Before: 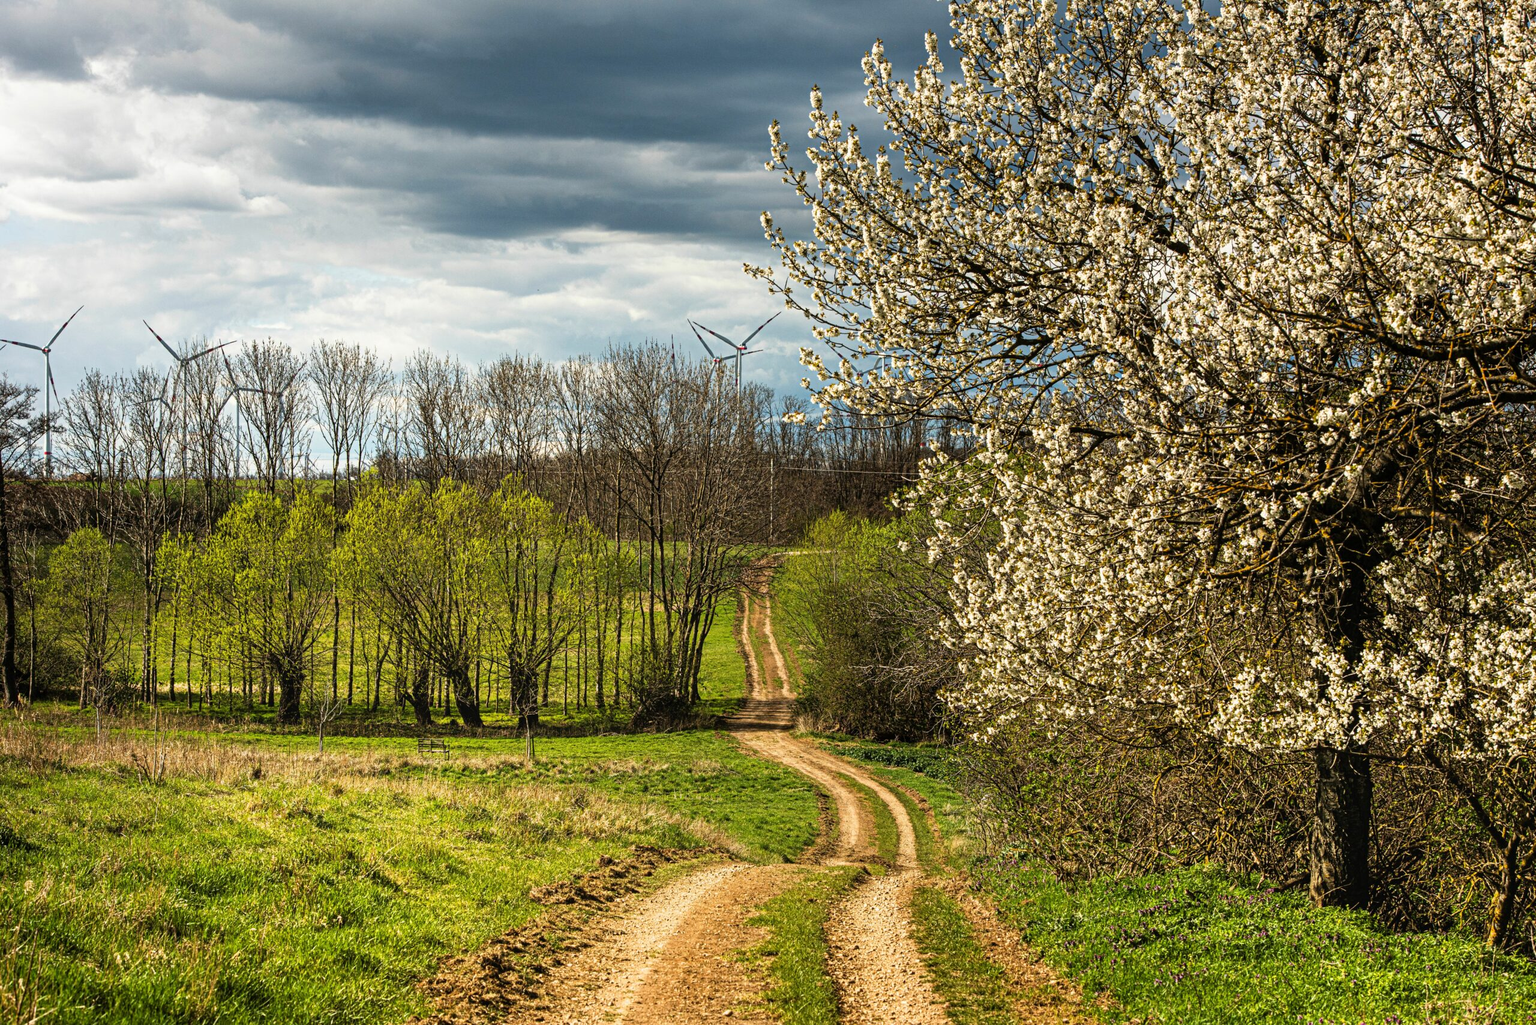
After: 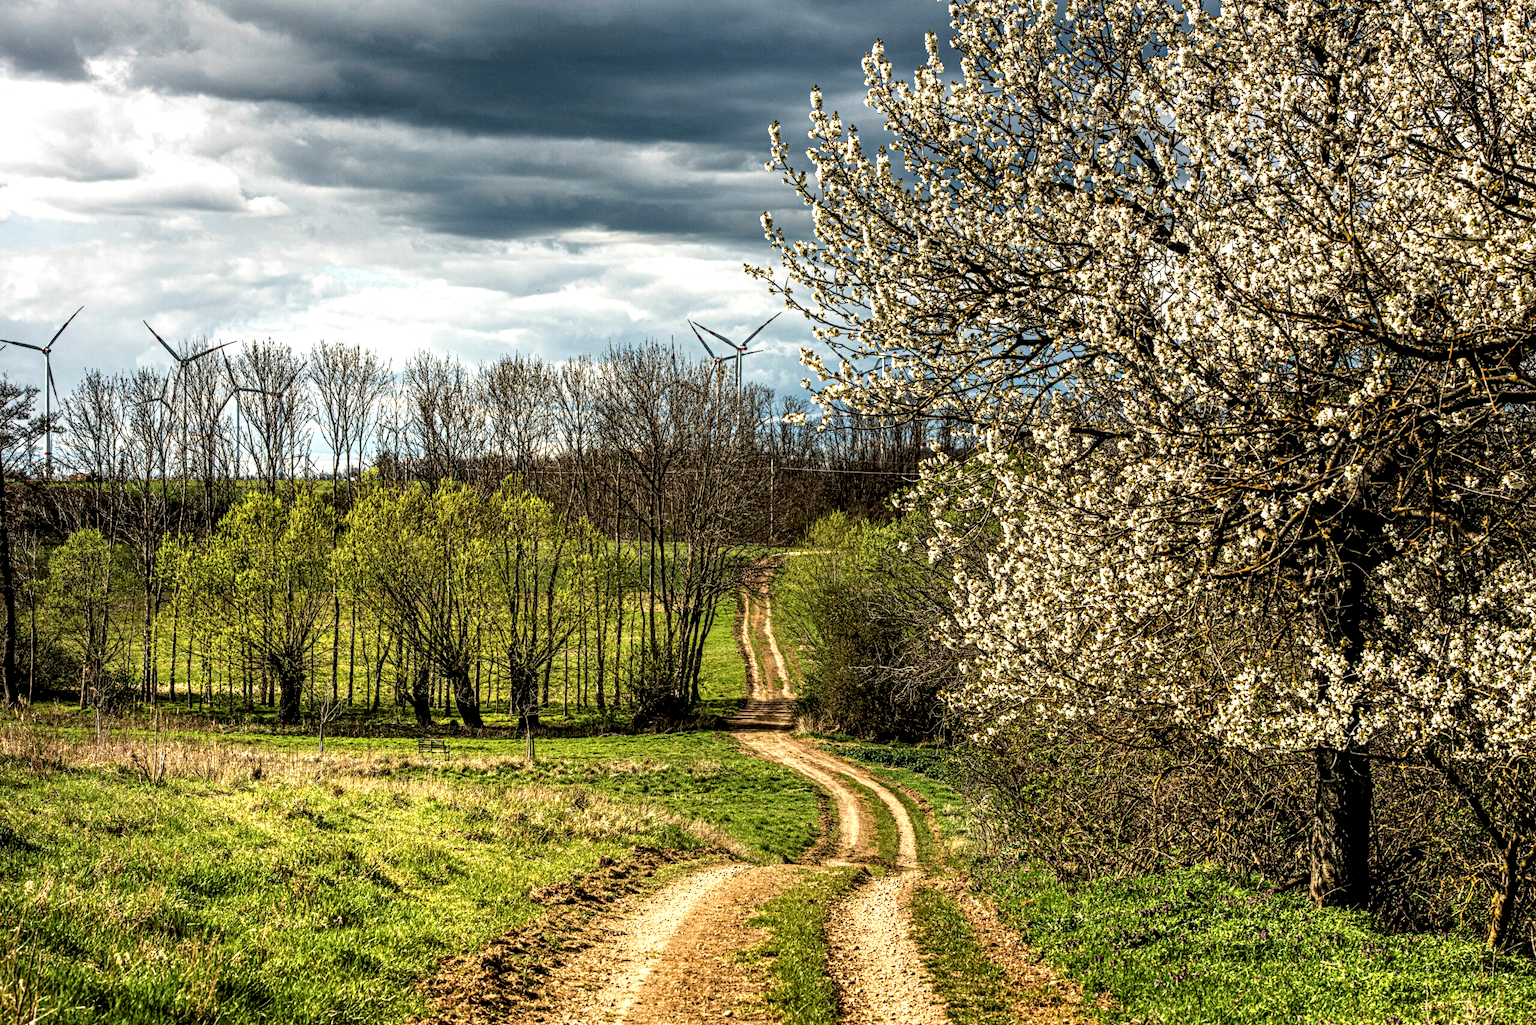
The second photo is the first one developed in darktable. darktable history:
local contrast: highlights 63%, shadows 54%, detail 168%, midtone range 0.517
